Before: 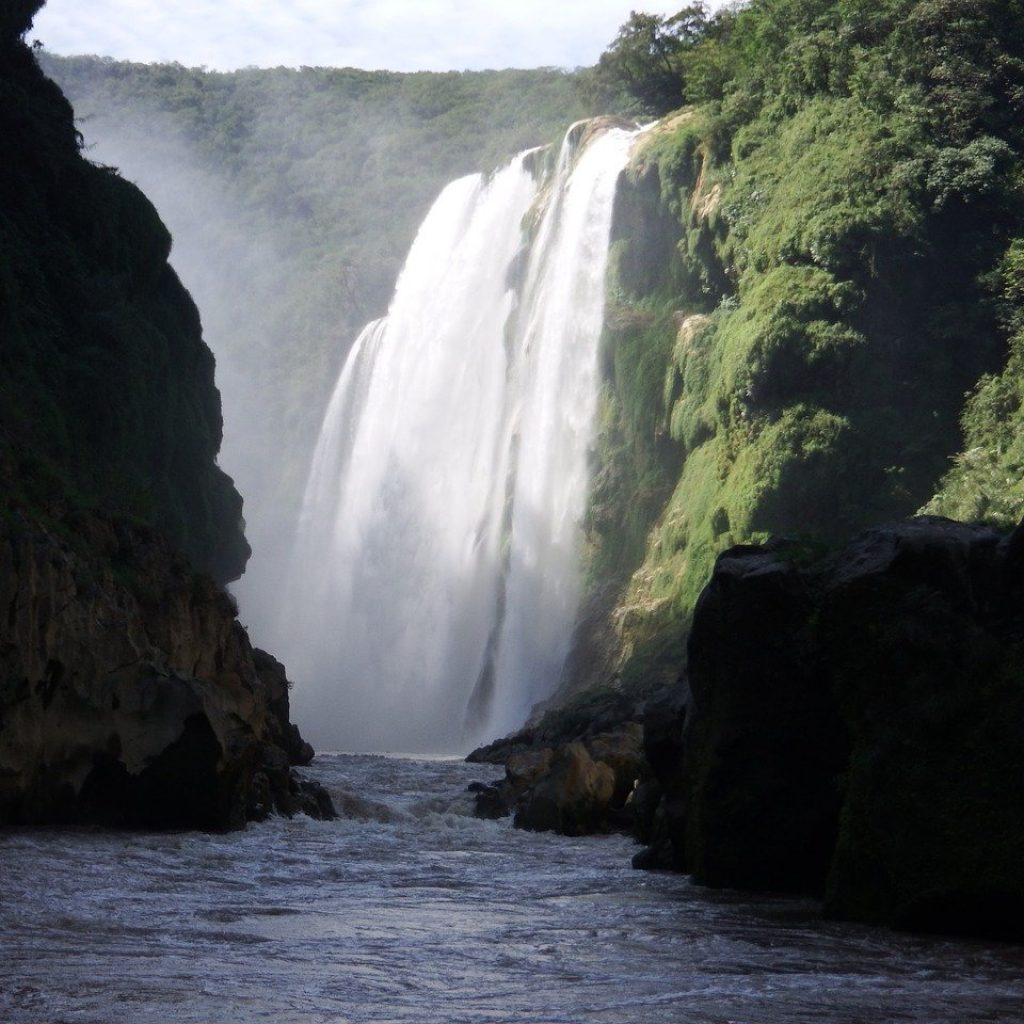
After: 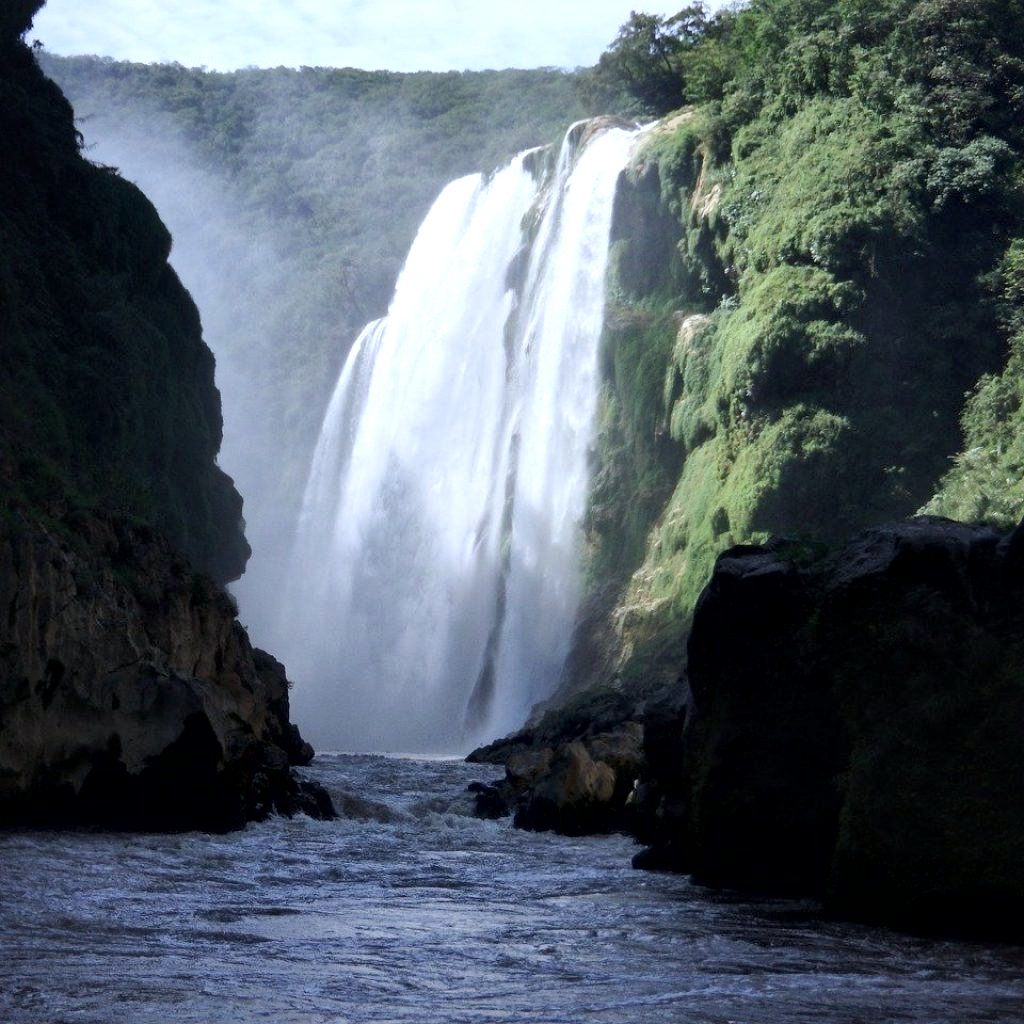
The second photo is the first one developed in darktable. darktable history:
color calibration: x 0.37, y 0.382, temperature 4311.86 K
local contrast: mode bilateral grid, contrast 25, coarseness 59, detail 152%, midtone range 0.2
